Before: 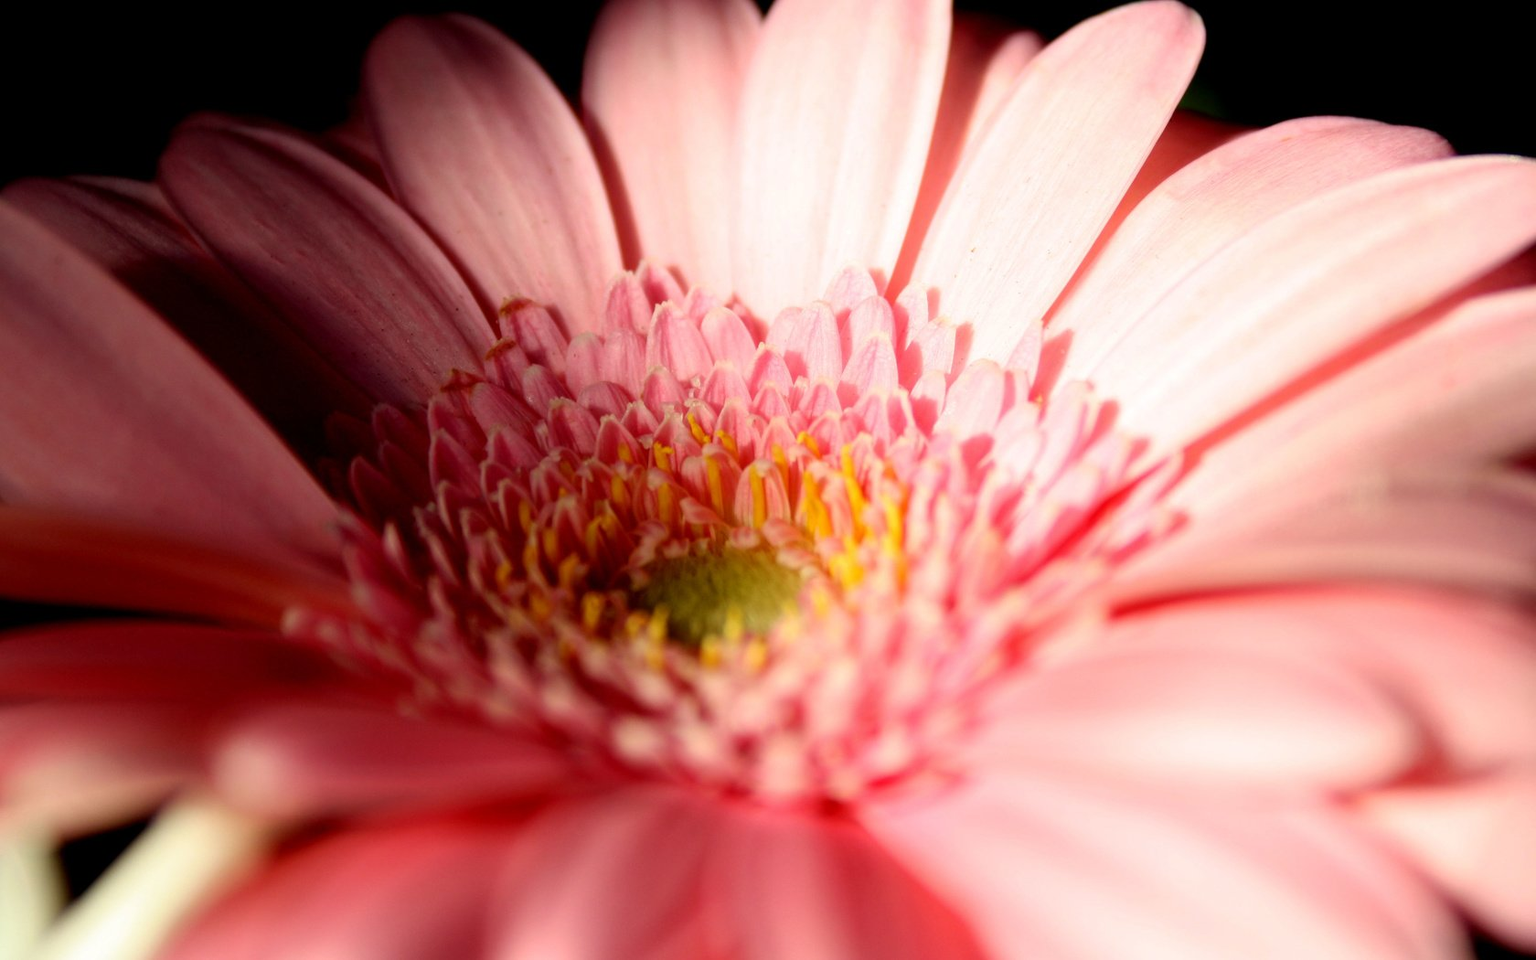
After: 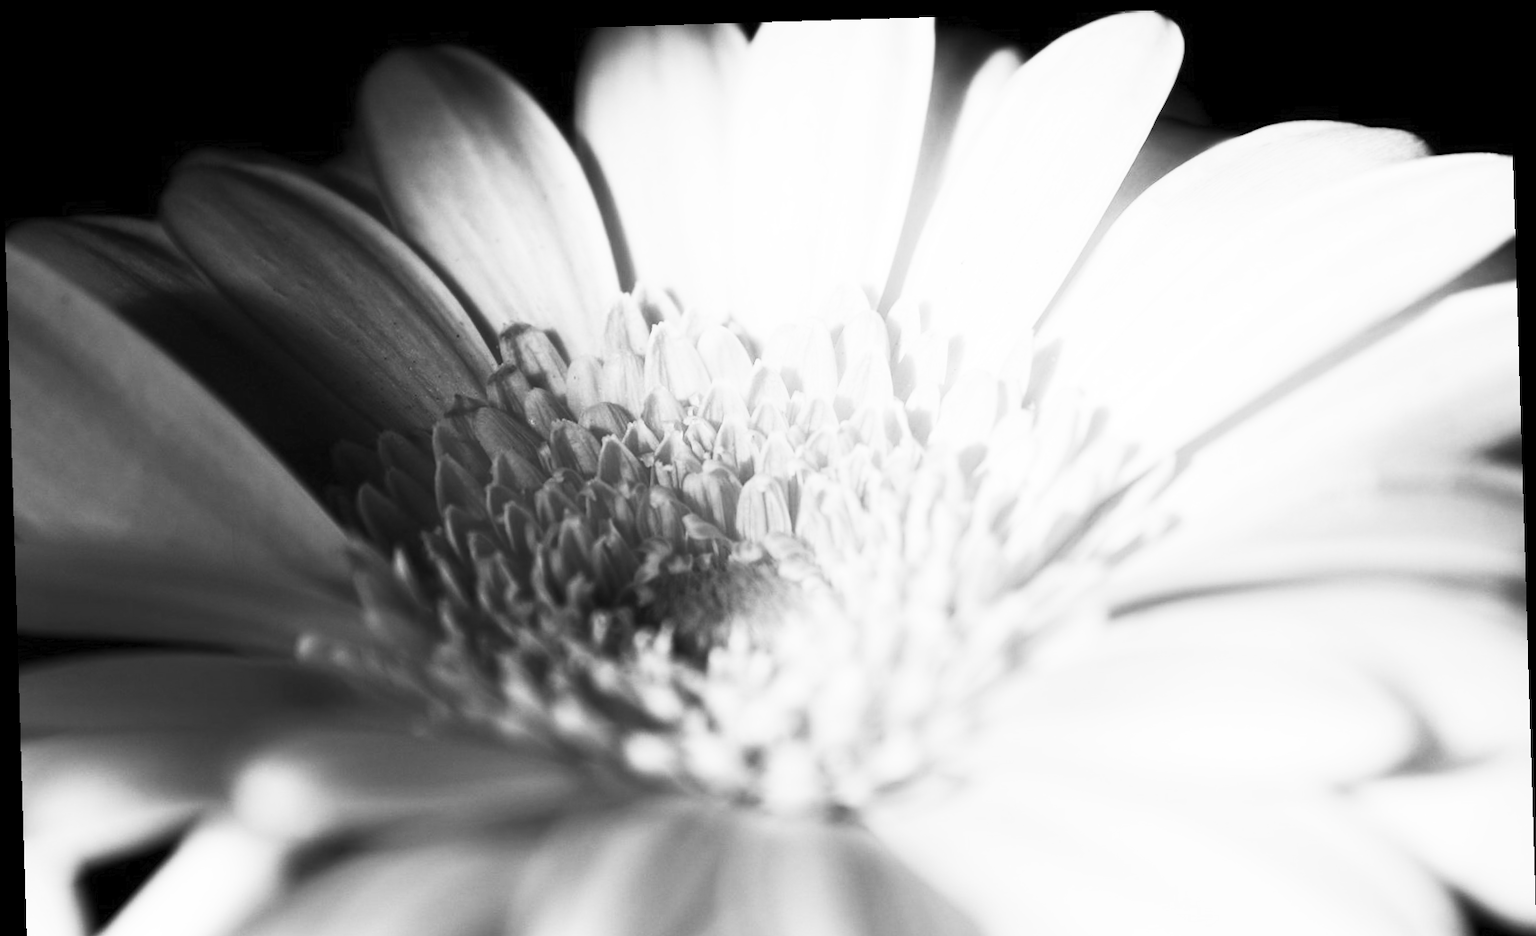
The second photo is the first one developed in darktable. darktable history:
crop and rotate: top 0%, bottom 5.097%
rotate and perspective: rotation -1.75°, automatic cropping off
white balance: emerald 1
contrast brightness saturation: contrast 0.53, brightness 0.47, saturation -1
